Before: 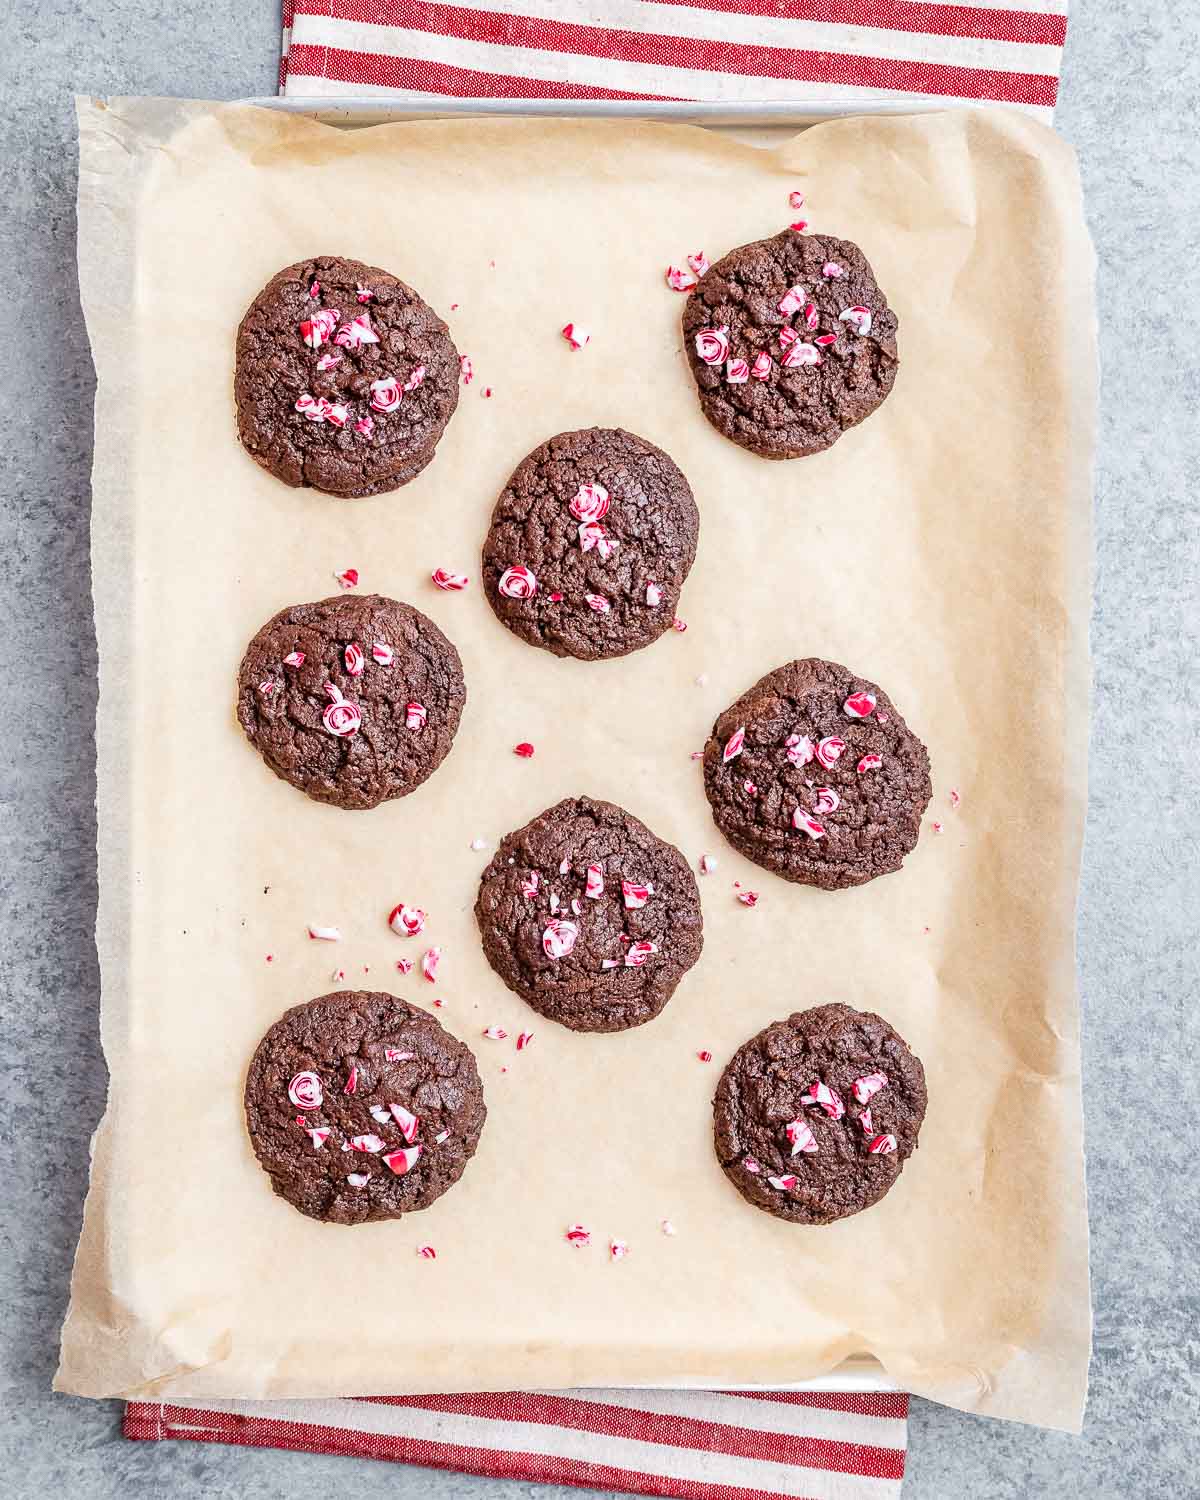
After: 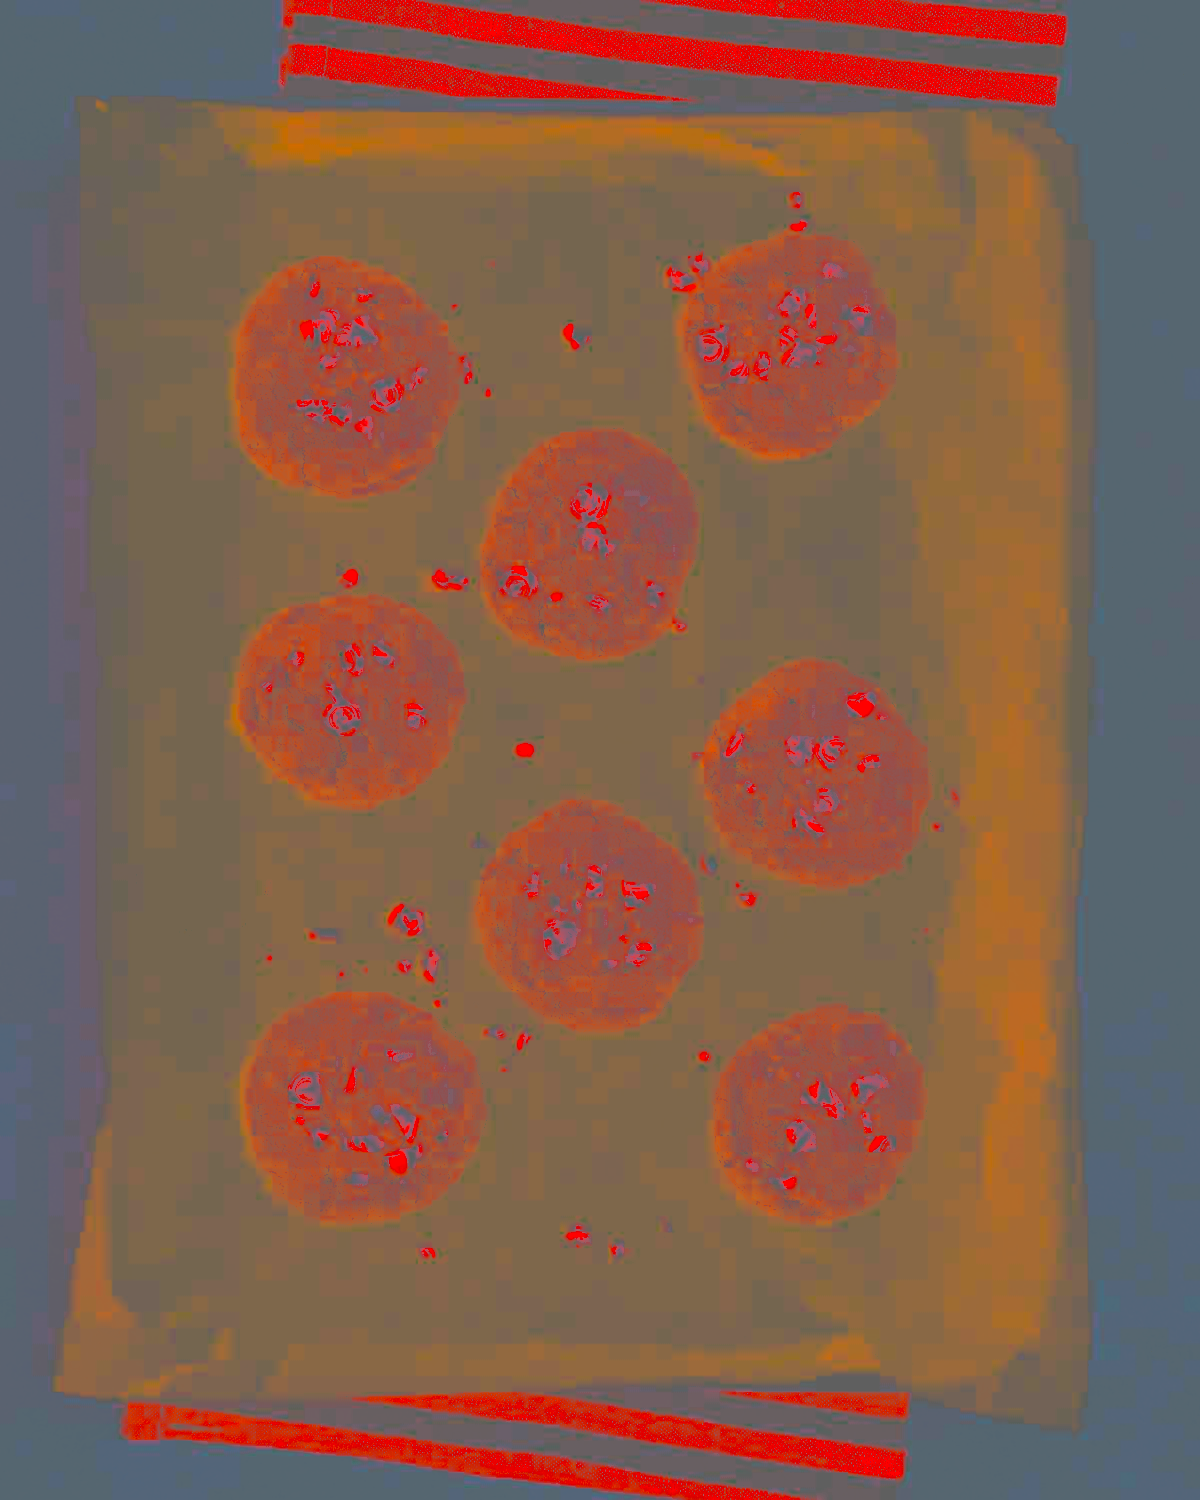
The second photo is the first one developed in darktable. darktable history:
exposure: black level correction 0, exposure 0.498 EV, compensate highlight preservation false
color zones: curves: ch0 [(0.018, 0.548) (0.197, 0.654) (0.425, 0.447) (0.605, 0.658) (0.732, 0.579)]; ch1 [(0.105, 0.531) (0.224, 0.531) (0.386, 0.39) (0.618, 0.456) (0.732, 0.456) (0.956, 0.421)]; ch2 [(0.039, 0.583) (0.215, 0.465) (0.399, 0.544) (0.465, 0.548) (0.614, 0.447) (0.724, 0.43) (0.882, 0.623) (0.956, 0.632)]
contrast brightness saturation: contrast -0.988, brightness -0.169, saturation 0.737
local contrast: on, module defaults
